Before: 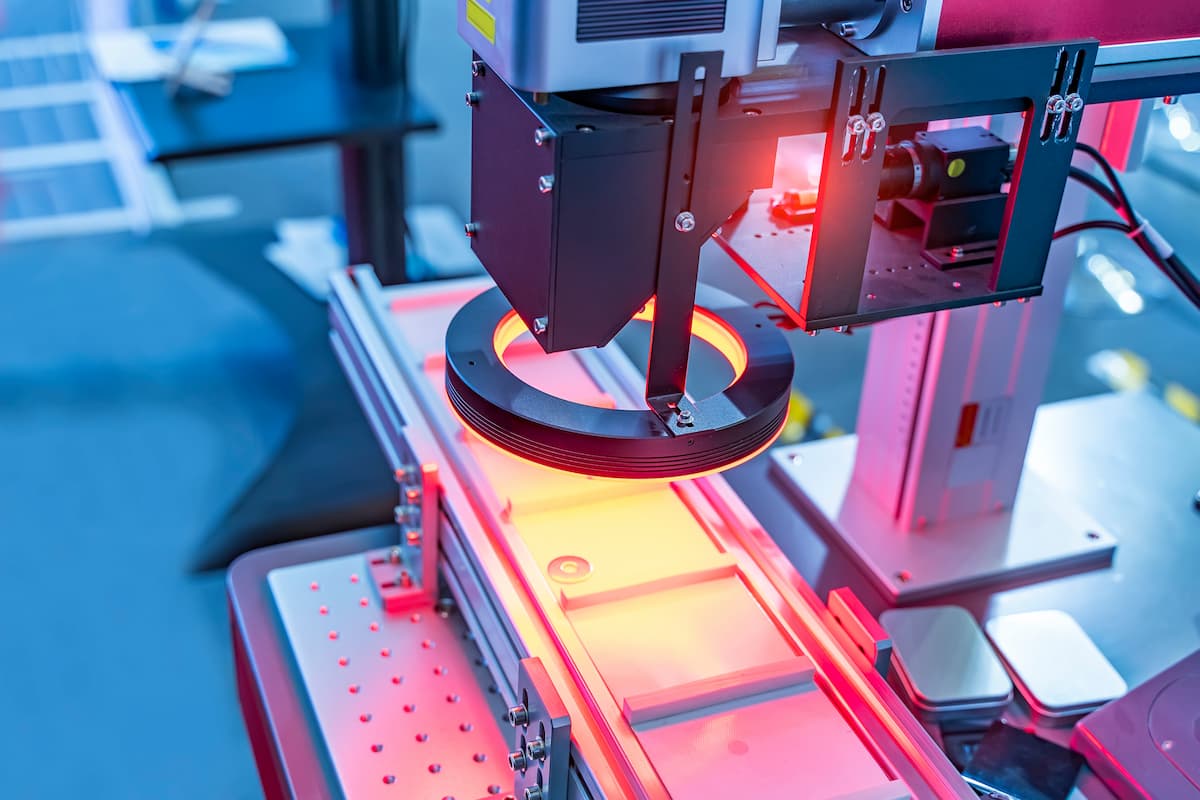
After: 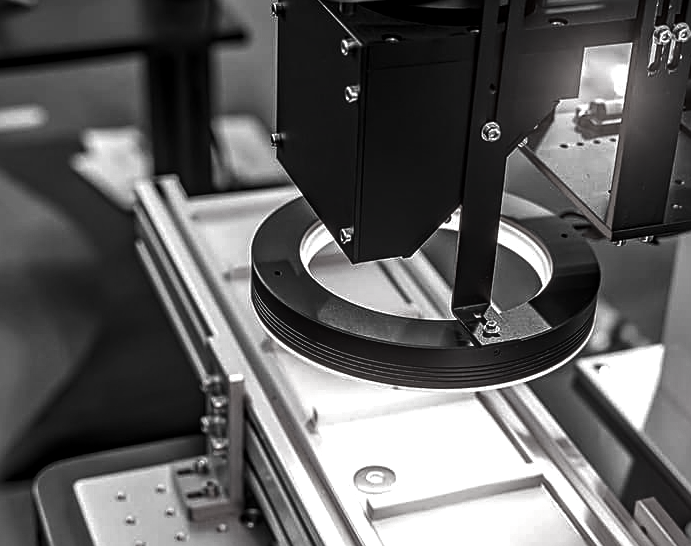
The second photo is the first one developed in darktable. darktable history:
color zones: curves: ch0 [(0, 0.497) (0.096, 0.361) (0.221, 0.538) (0.429, 0.5) (0.571, 0.5) (0.714, 0.5) (0.857, 0.5) (1, 0.497)]; ch1 [(0, 0.5) (0.143, 0.5) (0.257, -0.002) (0.429, 0.04) (0.571, -0.001) (0.714, -0.015) (0.857, 0.024) (1, 0.5)]
exposure: black level correction 0, exposure 0.499 EV, compensate exposure bias true, compensate highlight preservation false
sharpen: amount 0.556
velvia: on, module defaults
contrast brightness saturation: contrast -0.038, brightness -0.574, saturation -0.981
crop: left 16.224%, top 11.313%, right 26.127%, bottom 20.421%
local contrast: on, module defaults
